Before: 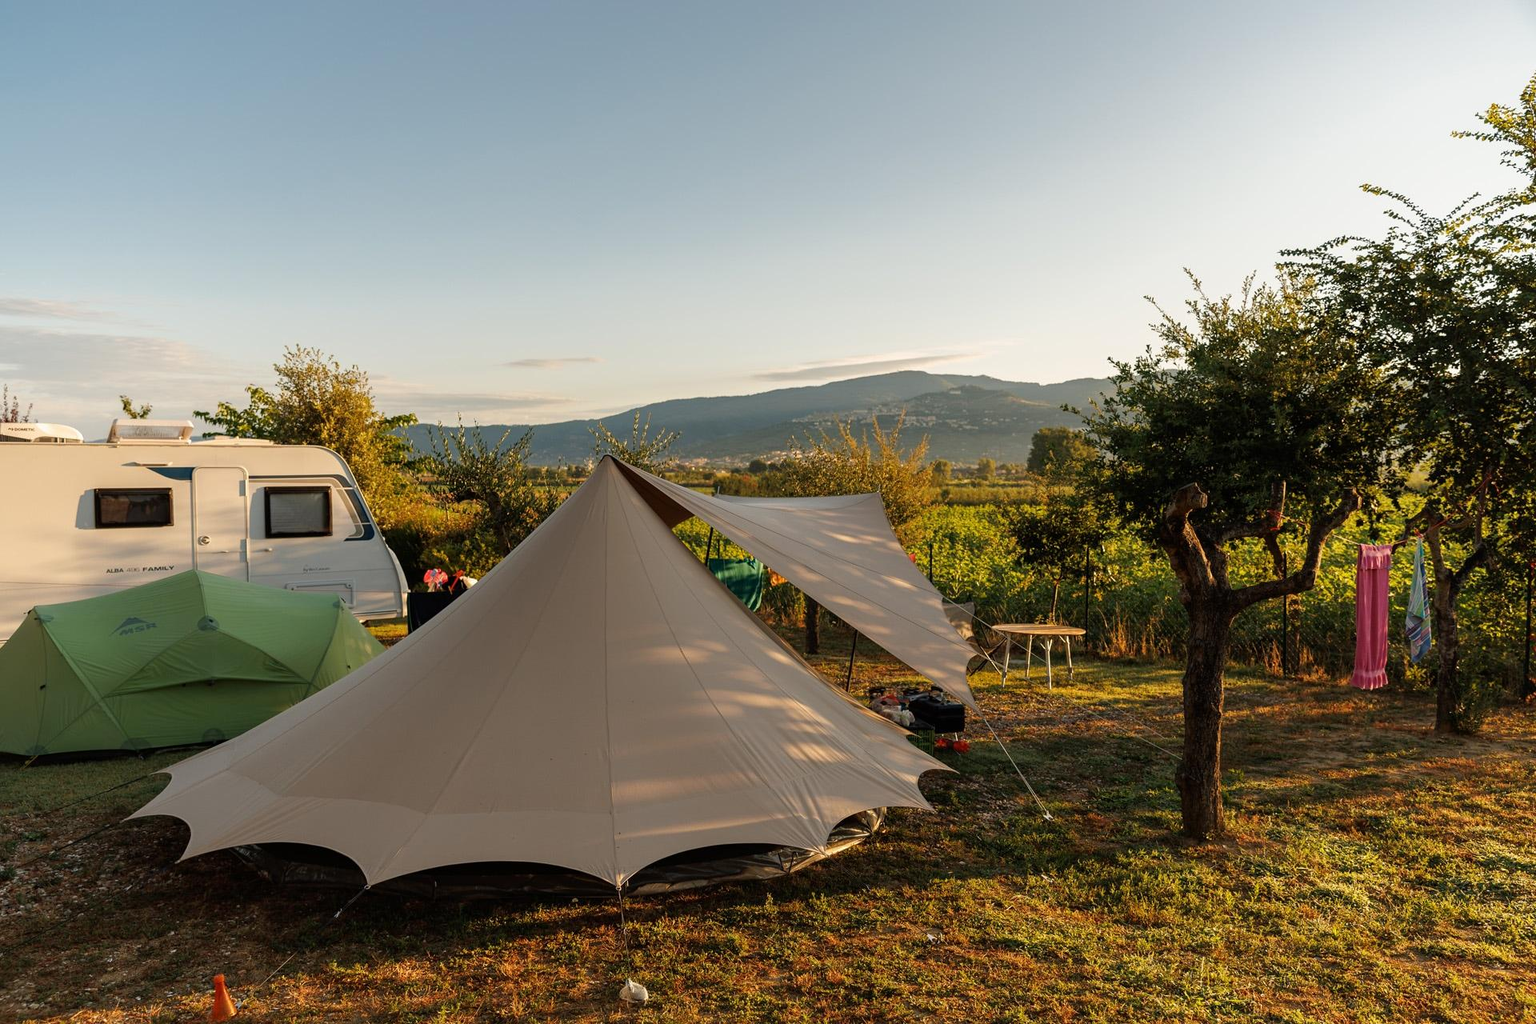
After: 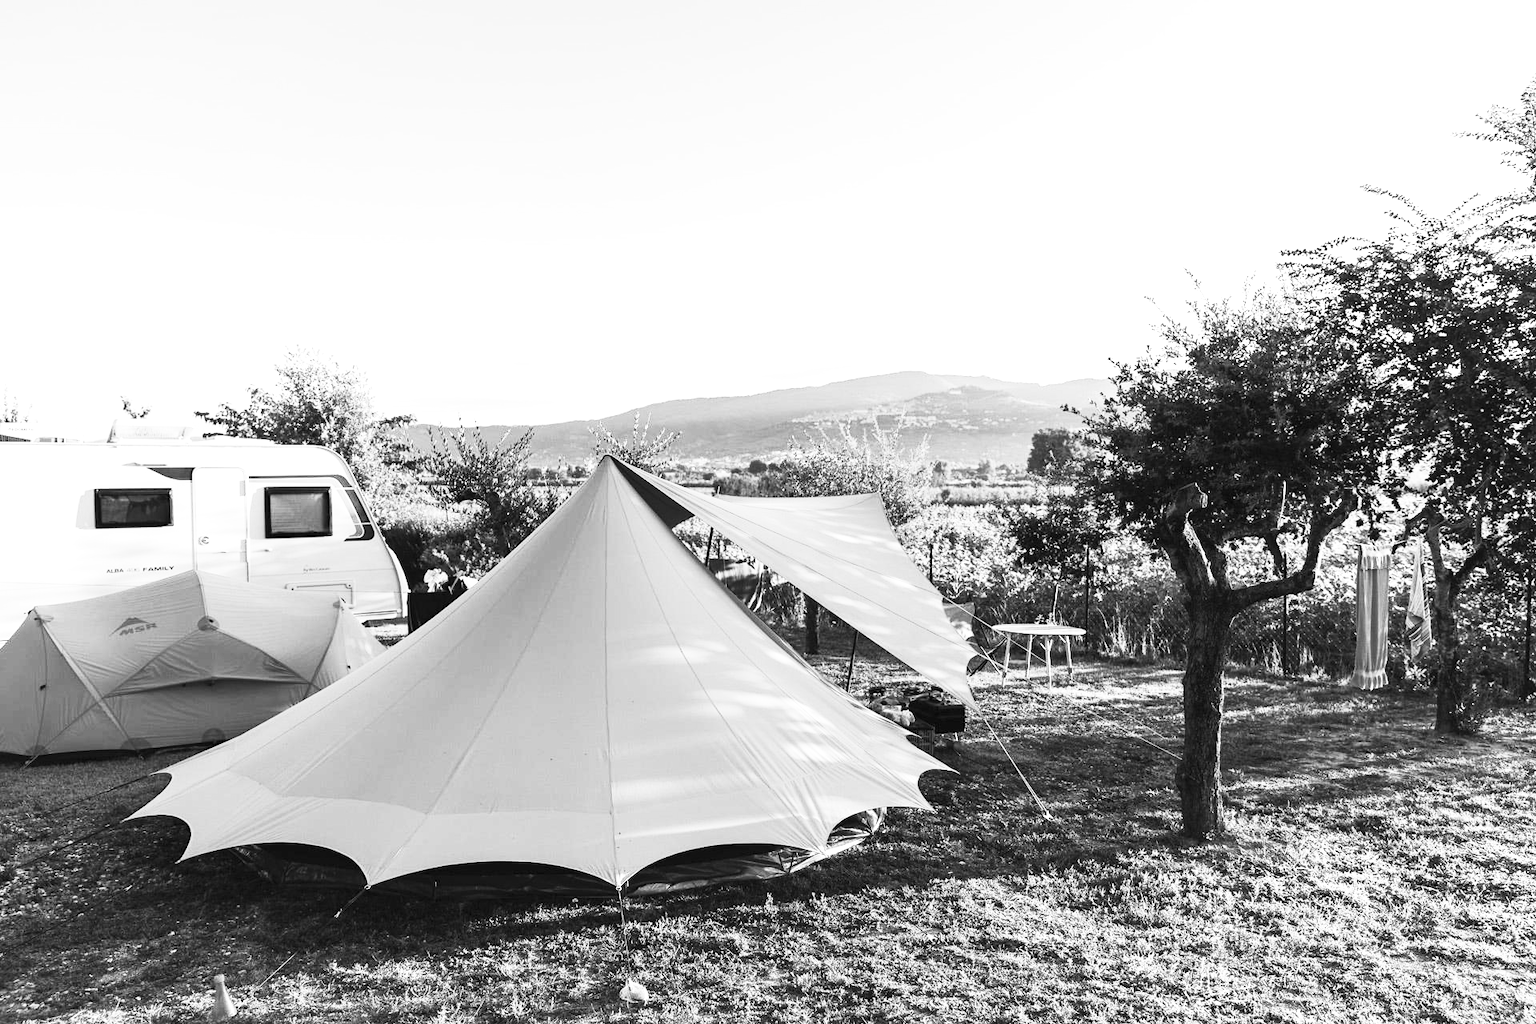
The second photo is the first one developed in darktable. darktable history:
contrast brightness saturation: contrast 0.53, brightness 0.47, saturation -1
exposure: black level correction 0, exposure 0.9 EV, compensate highlight preservation false
